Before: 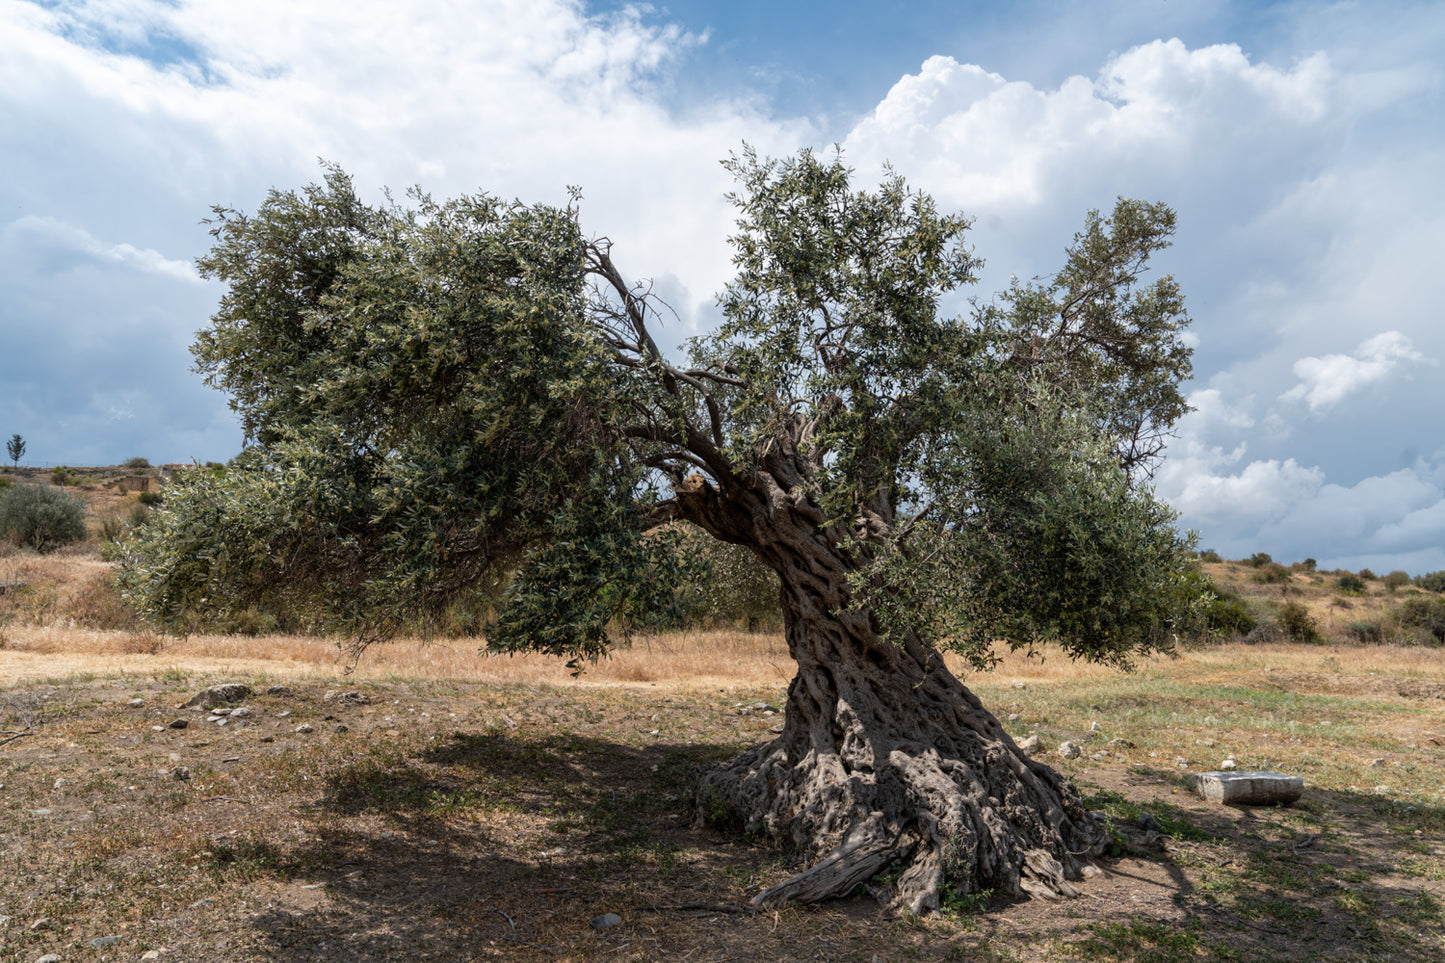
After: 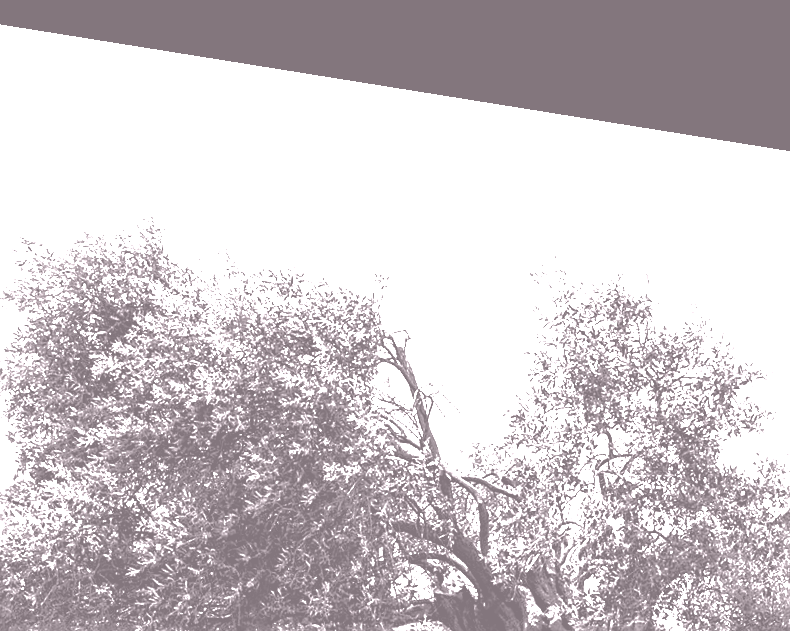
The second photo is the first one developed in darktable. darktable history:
base curve: preserve colors none
rotate and perspective: rotation 9.12°, automatic cropping off
colorize: hue 25.2°, saturation 83%, source mix 82%, lightness 79%, version 1
crop: left 19.556%, right 30.401%, bottom 46.458%
sharpen: on, module defaults
contrast brightness saturation: contrast 0.83, brightness 0.59, saturation 0.59
color balance rgb: shadows lift › luminance -7.7%, shadows lift › chroma 2.13%, shadows lift › hue 165.27°, power › luminance -7.77%, power › chroma 1.1%, power › hue 215.88°, highlights gain › luminance 15.15%, highlights gain › chroma 7%, highlights gain › hue 125.57°, global offset › luminance -0.33%, global offset › chroma 0.11%, global offset › hue 165.27°, perceptual saturation grading › global saturation 24.42%, perceptual saturation grading › highlights -24.42%, perceptual saturation grading › mid-tones 24.42%, perceptual saturation grading › shadows 40%, perceptual brilliance grading › global brilliance -5%, perceptual brilliance grading › highlights 24.42%, perceptual brilliance grading › mid-tones 7%, perceptual brilliance grading › shadows -5%
